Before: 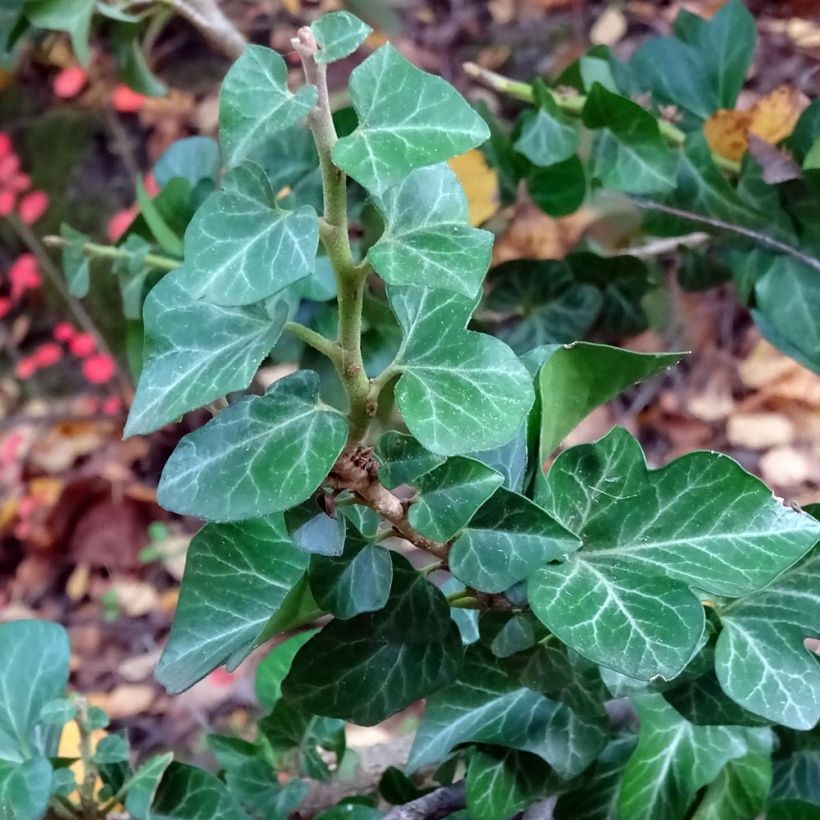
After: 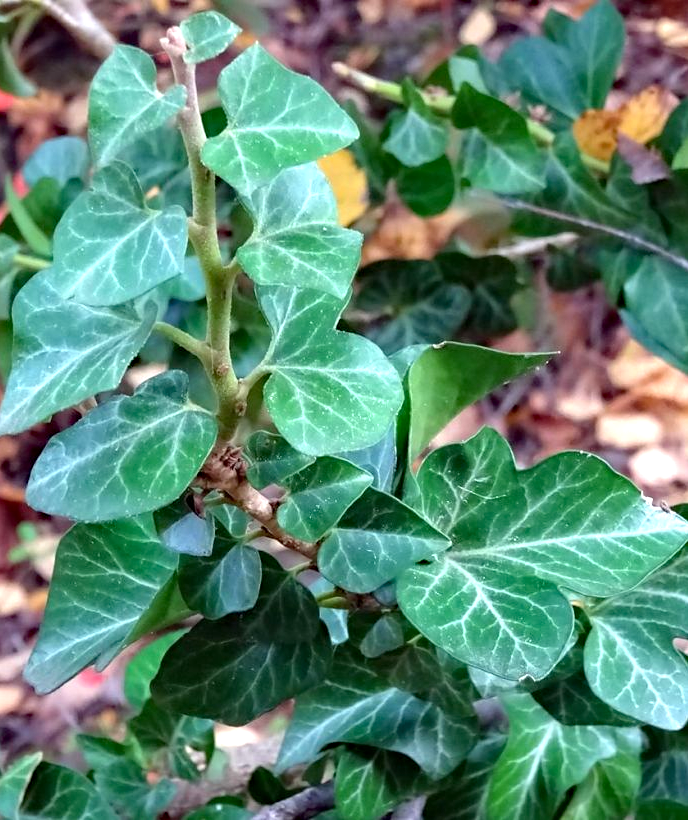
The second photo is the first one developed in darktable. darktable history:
haze removal: compatibility mode true, adaptive false
tone equalizer: mask exposure compensation -0.509 EV
crop: left 15.996%
exposure: black level correction 0, exposure 0.5 EV, compensate exposure bias true, compensate highlight preservation false
